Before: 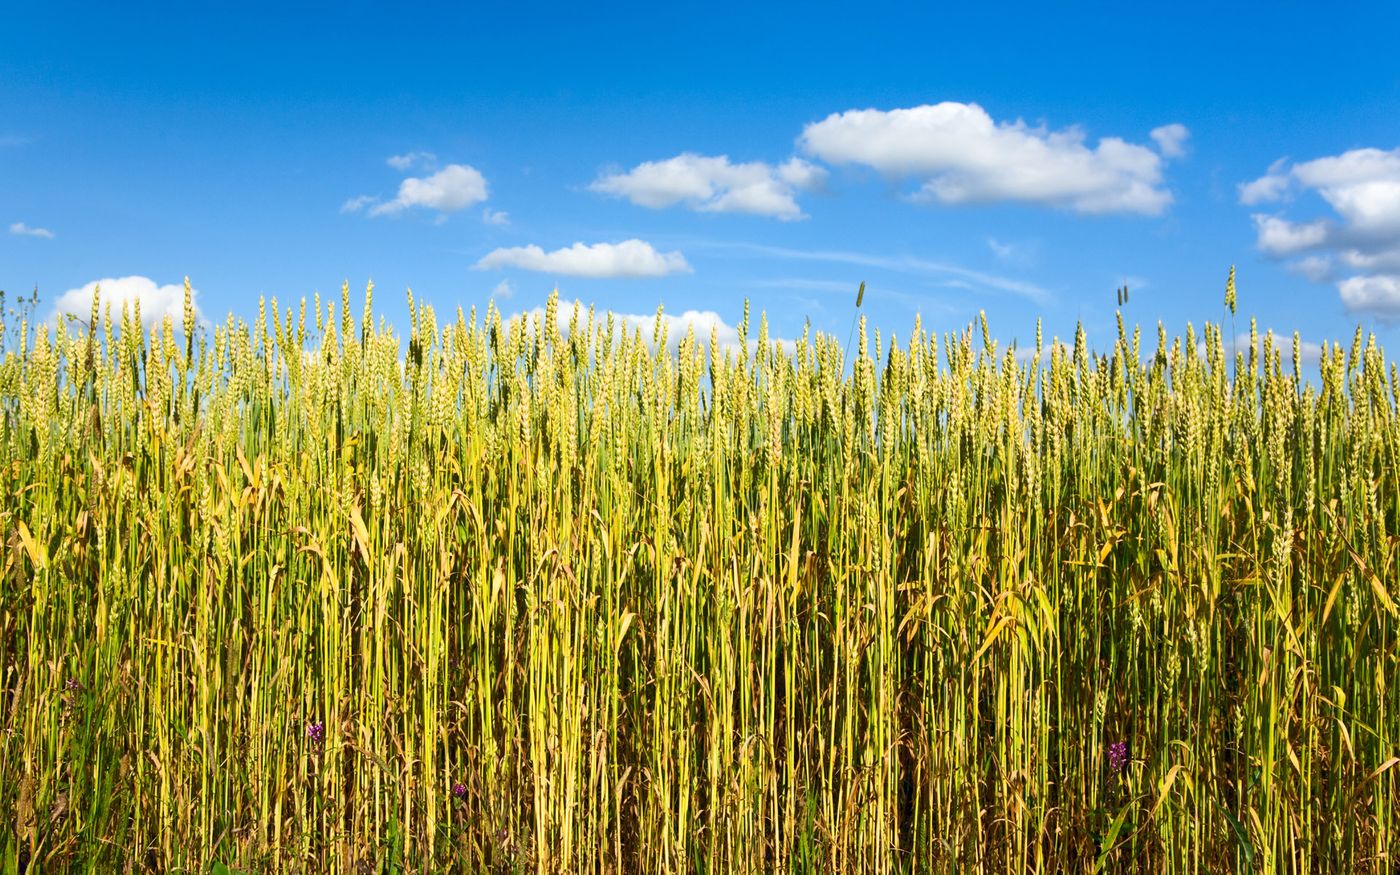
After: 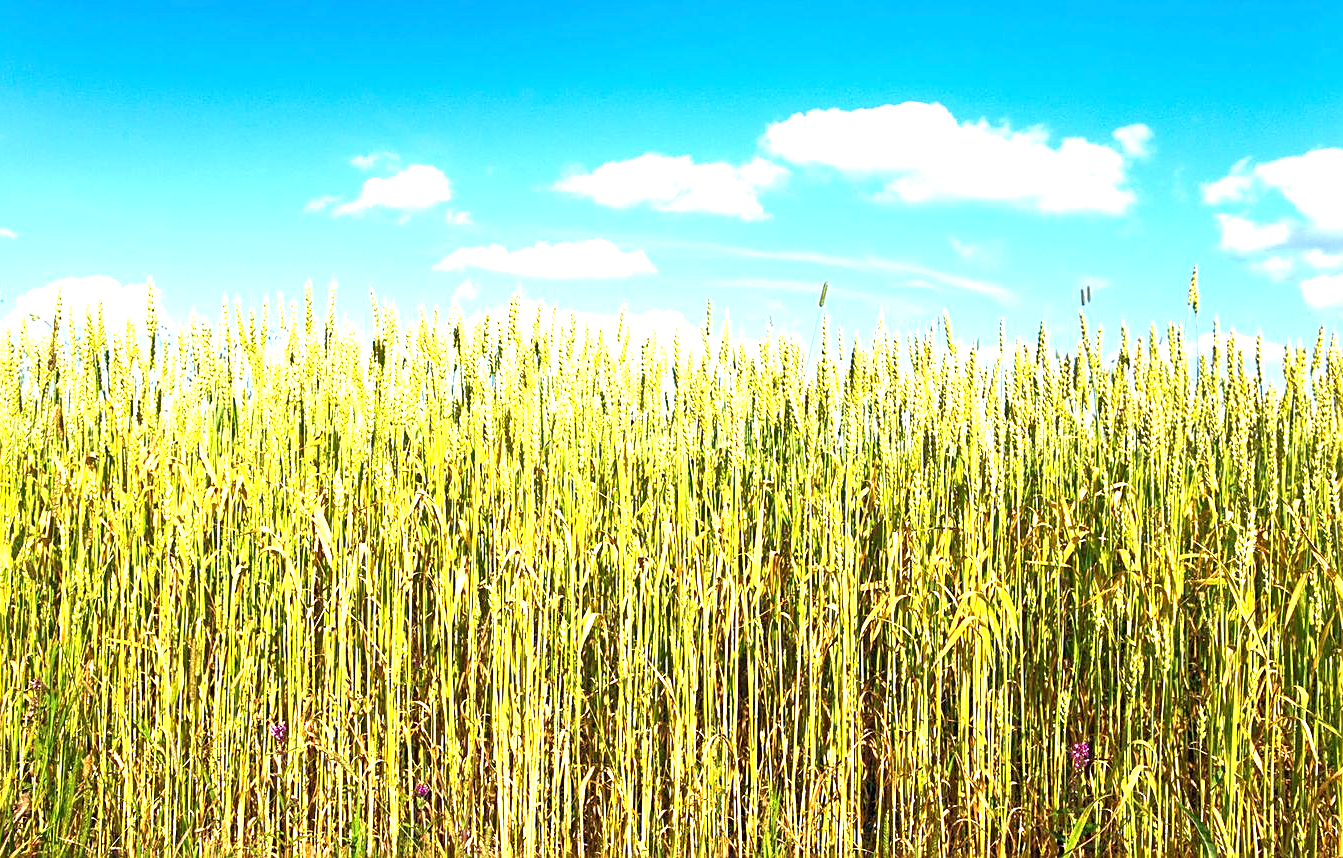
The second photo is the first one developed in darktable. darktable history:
crop and rotate: left 2.708%, right 1.343%, bottom 1.887%
sharpen: amount 0.49
exposure: black level correction 0, exposure 1.497 EV, compensate highlight preservation false
